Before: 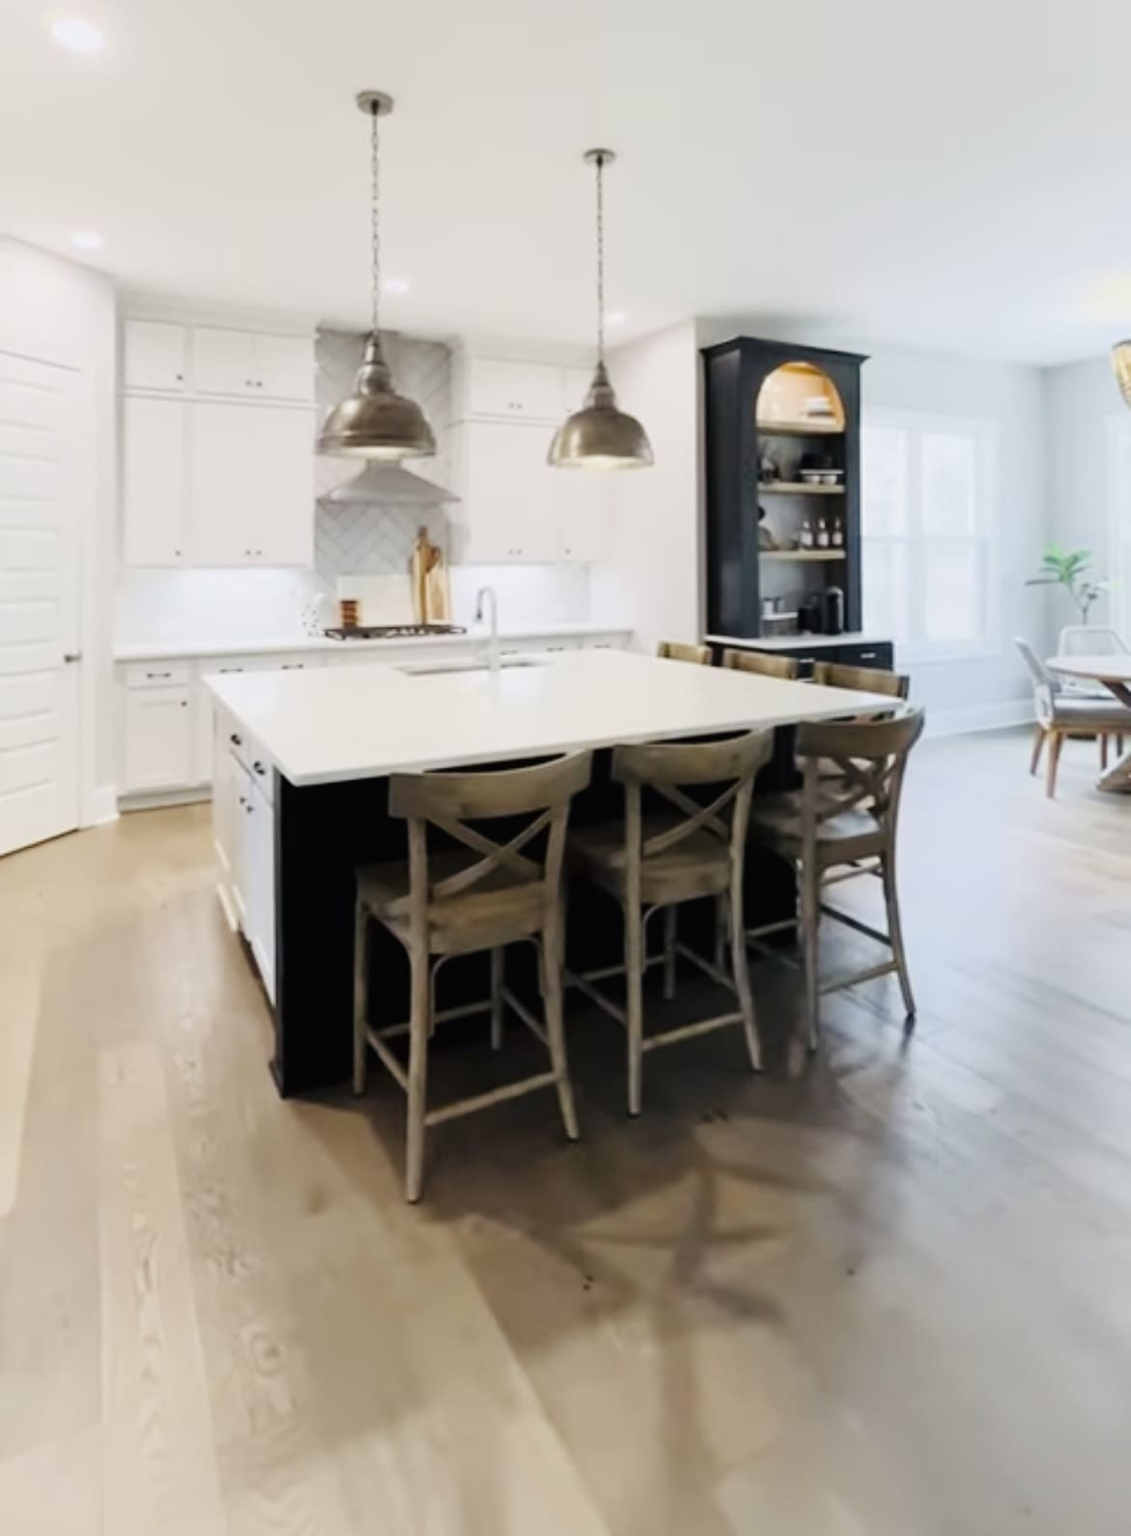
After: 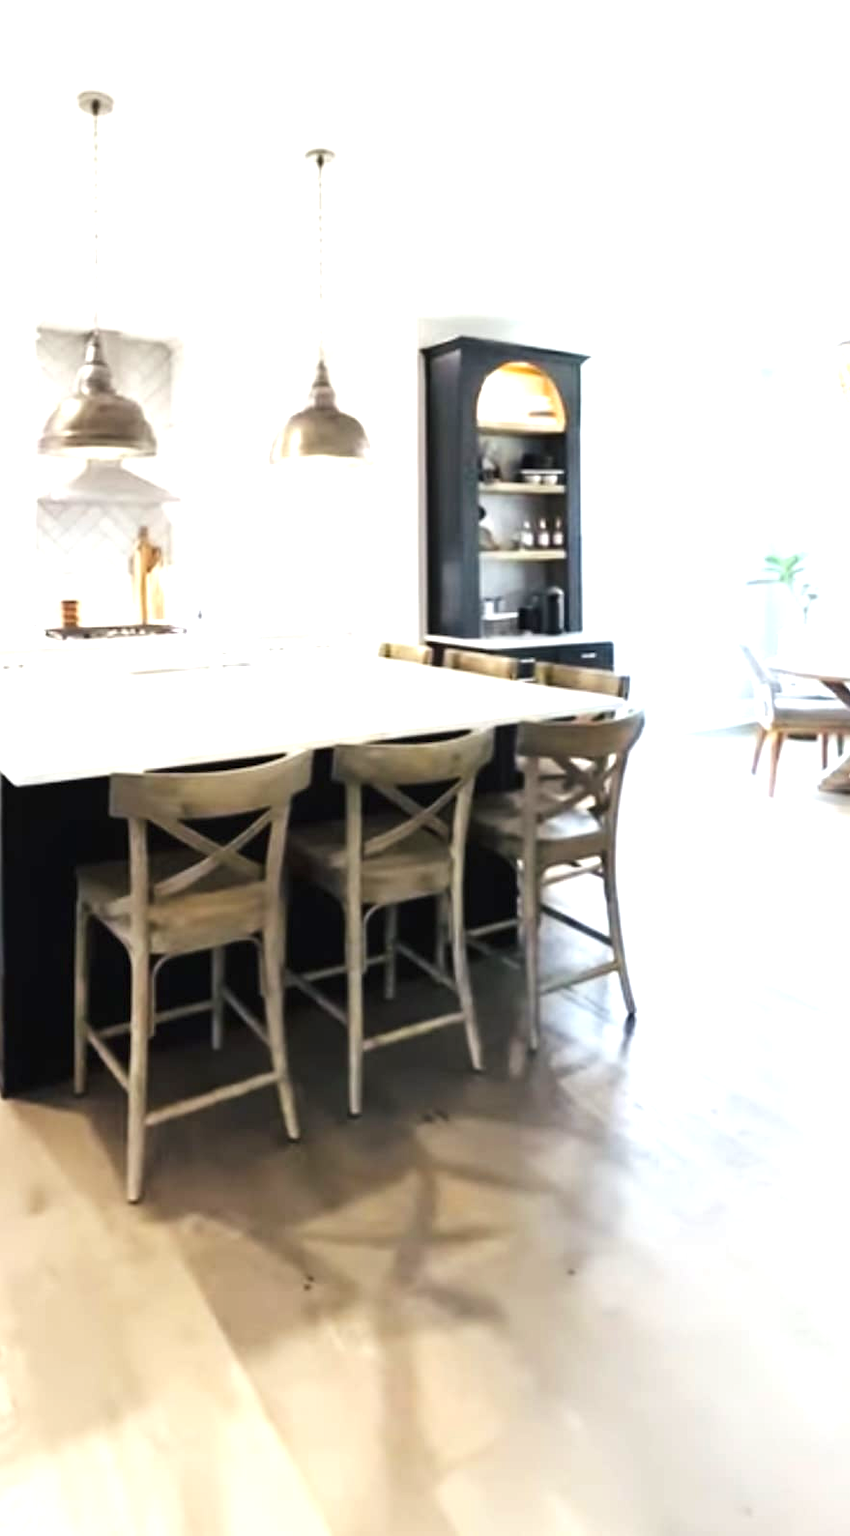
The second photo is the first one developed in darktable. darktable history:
exposure: black level correction 0, exposure 1.199 EV, compensate highlight preservation false
crop and rotate: left 24.72%
